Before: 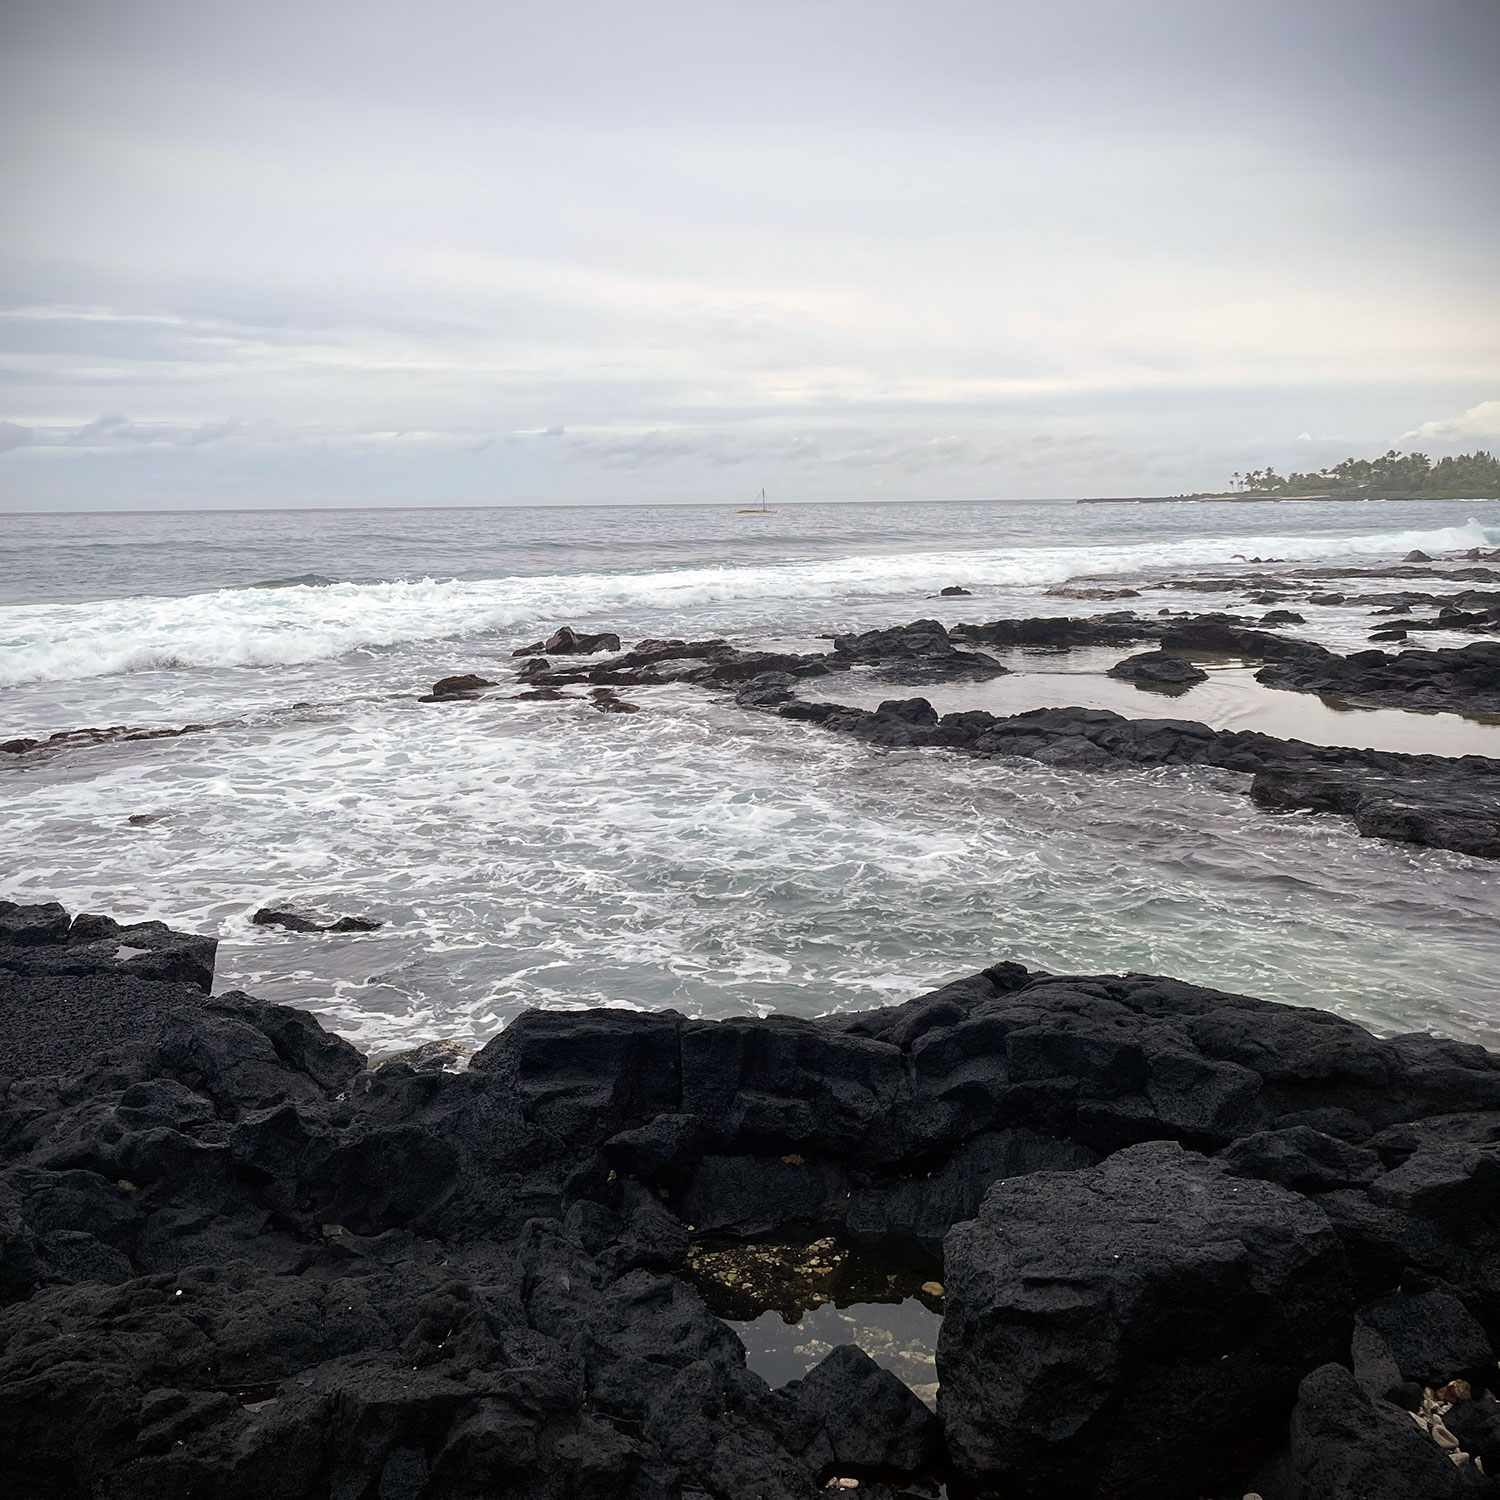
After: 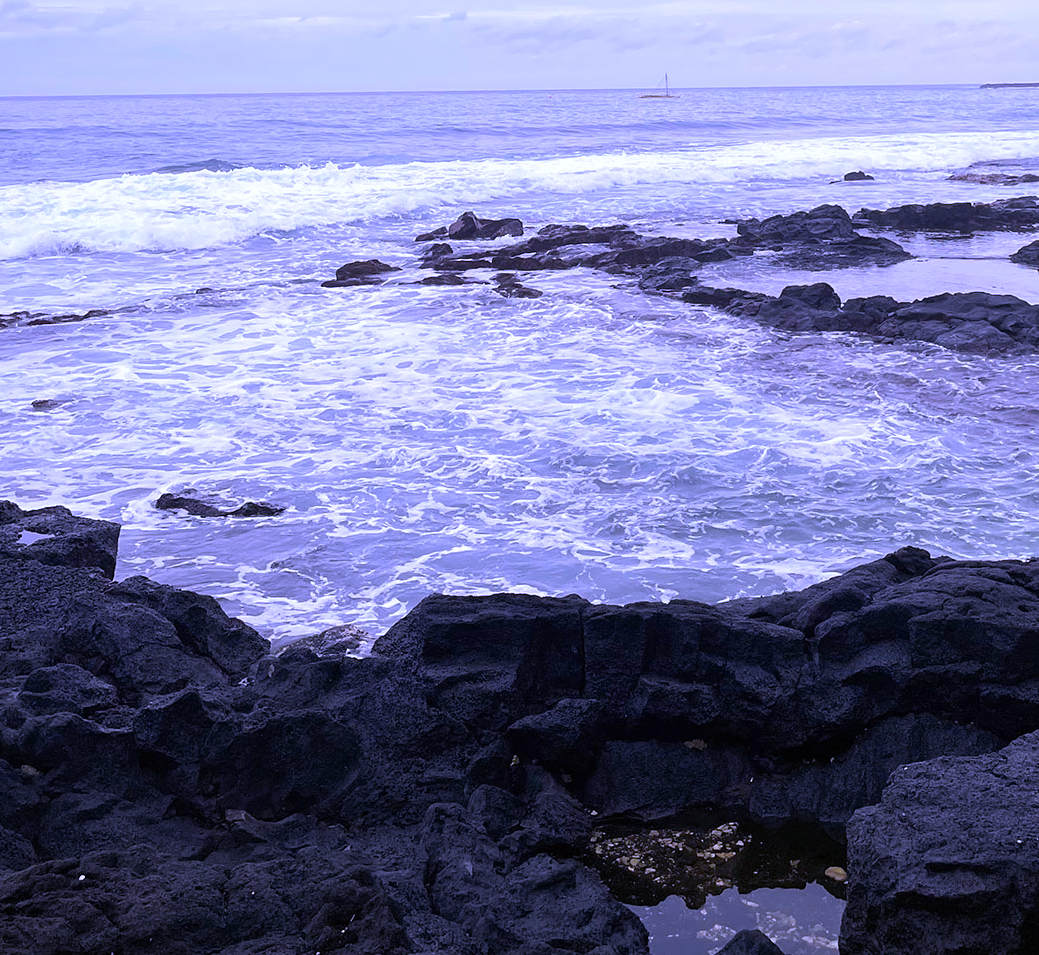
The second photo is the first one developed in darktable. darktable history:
crop: left 6.488%, top 27.668%, right 24.183%, bottom 8.656%
white balance: red 0.98, blue 1.61
